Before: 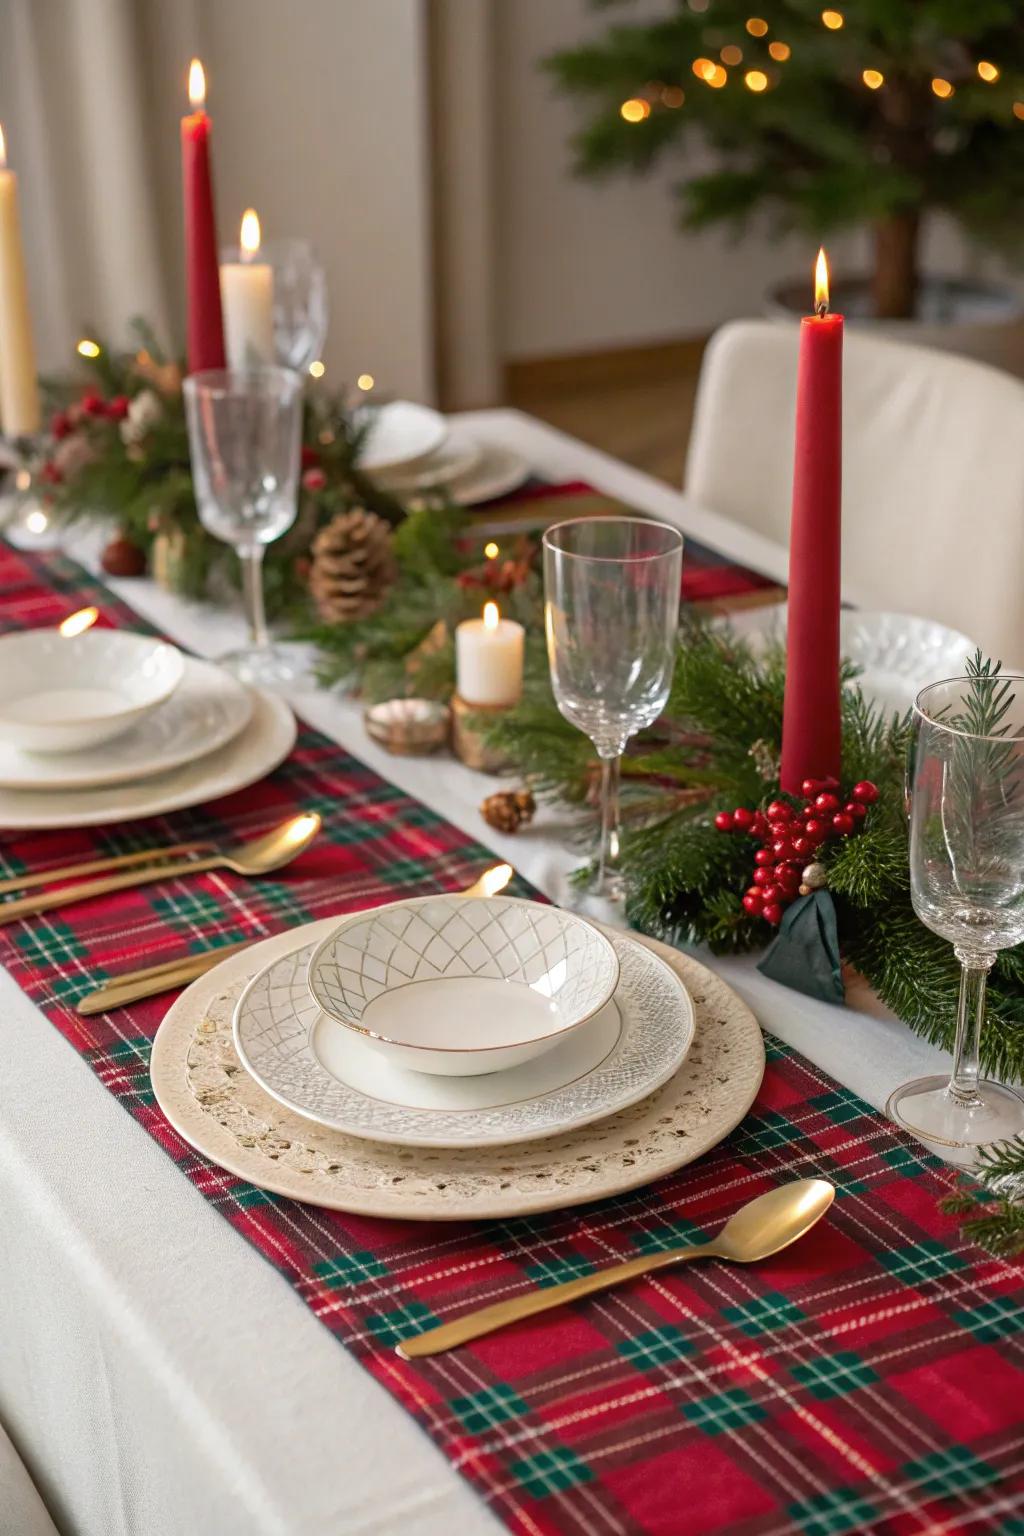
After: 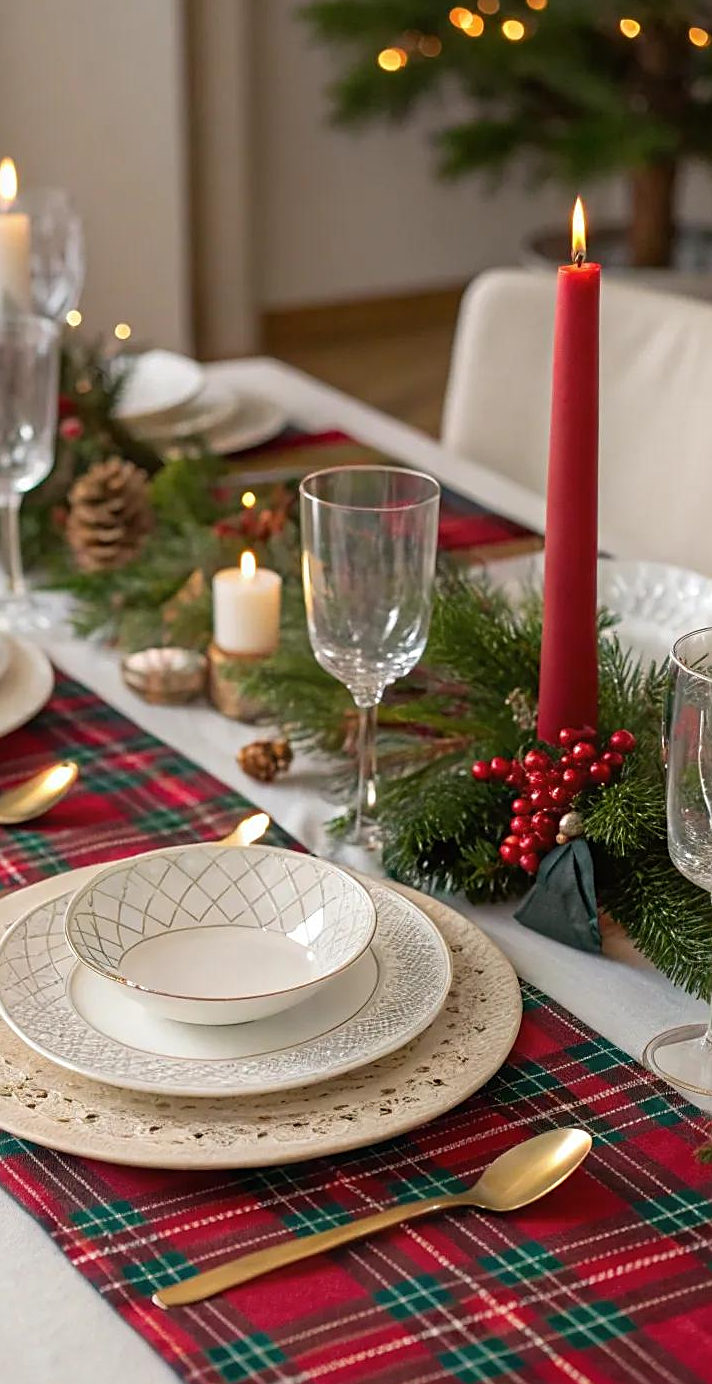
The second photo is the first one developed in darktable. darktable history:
crop and rotate: left 23.756%, top 3.324%, right 6.623%, bottom 6.509%
sharpen: on, module defaults
